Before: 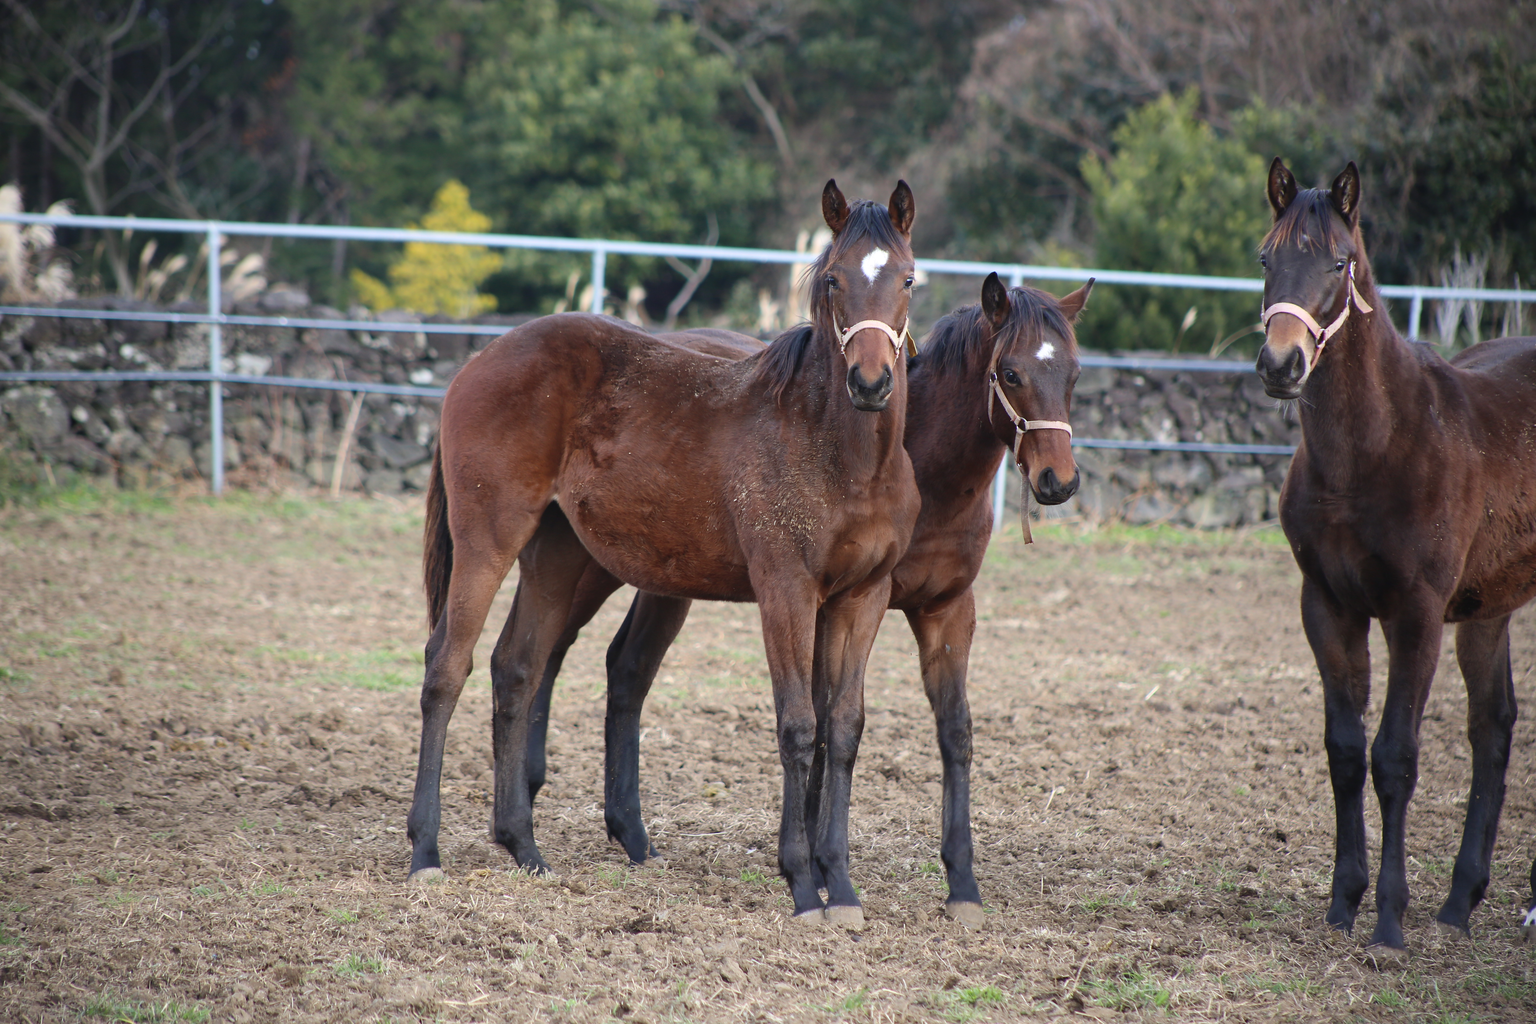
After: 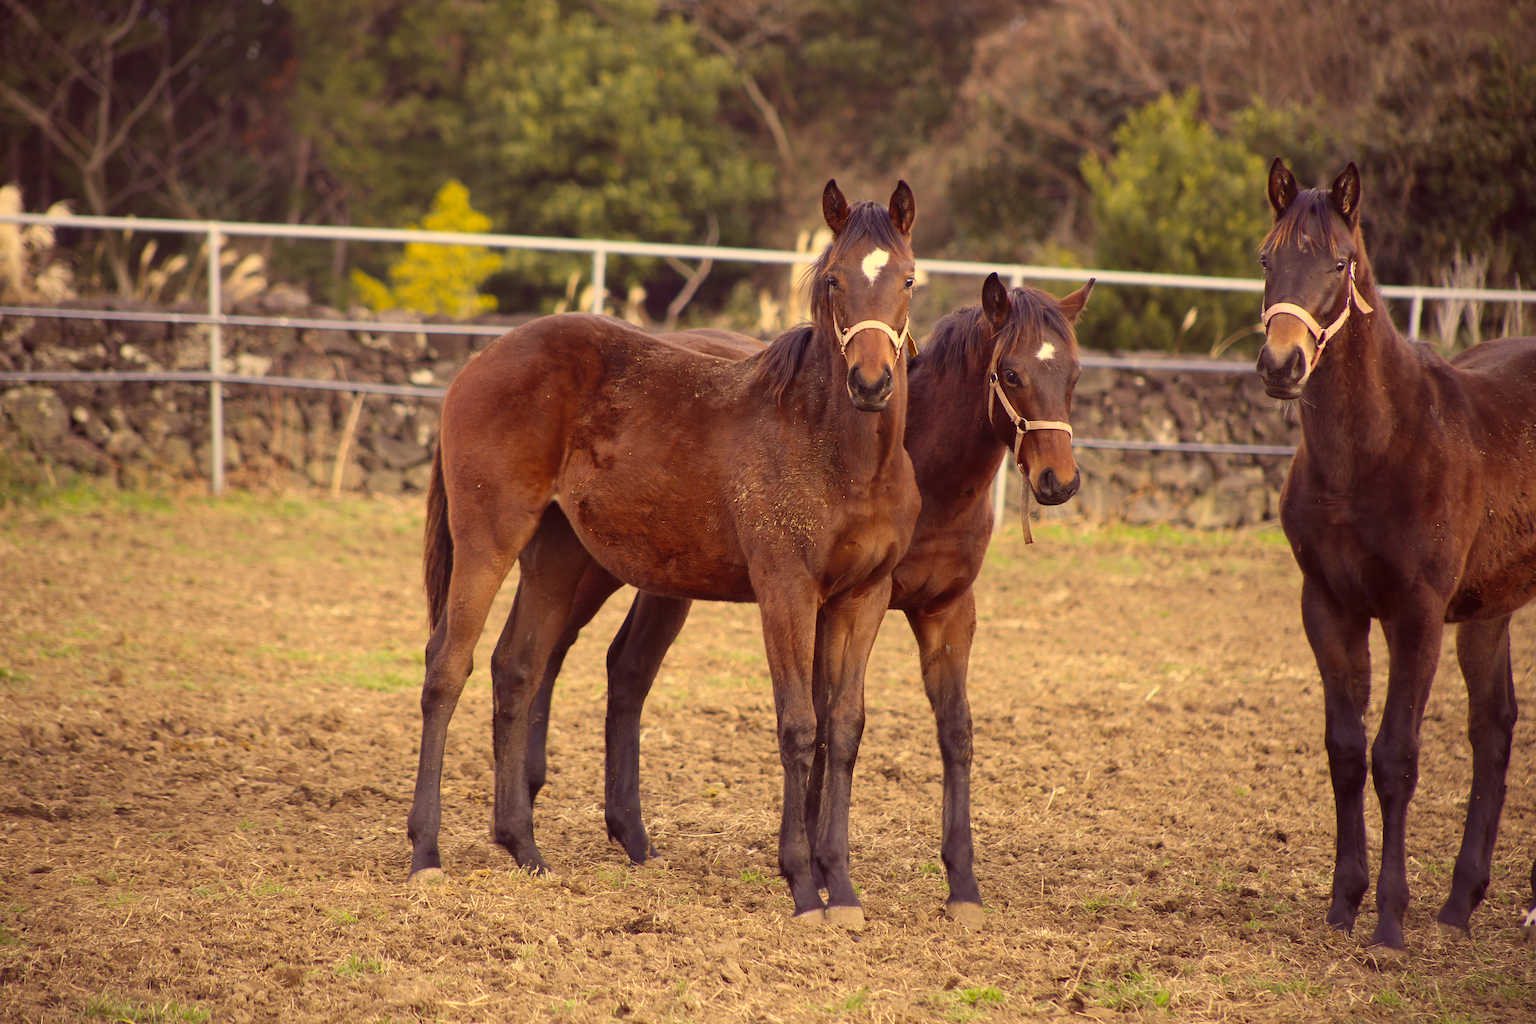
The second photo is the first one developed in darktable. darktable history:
color correction: highlights a* 10.02, highlights b* 39.12, shadows a* 14.03, shadows b* 3.11
